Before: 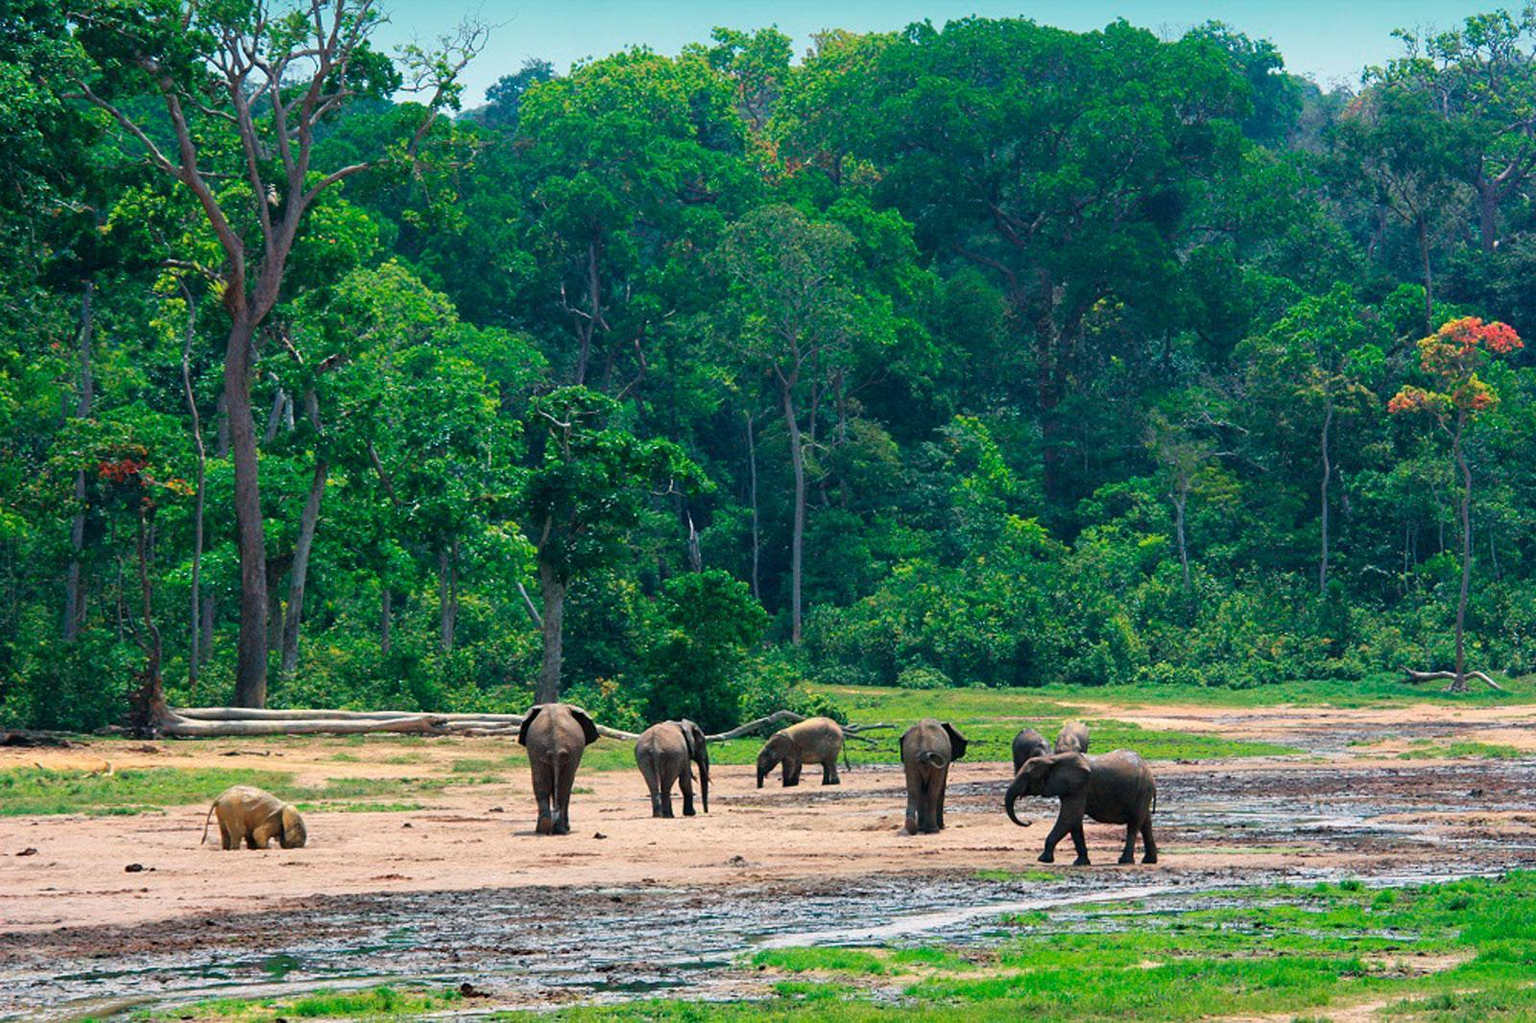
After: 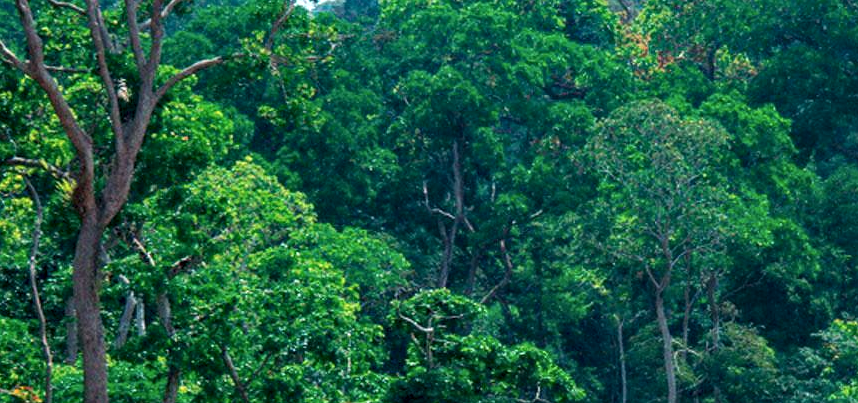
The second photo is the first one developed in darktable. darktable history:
crop: left 10.121%, top 10.631%, right 36.218%, bottom 51.526%
local contrast: detail 150%
